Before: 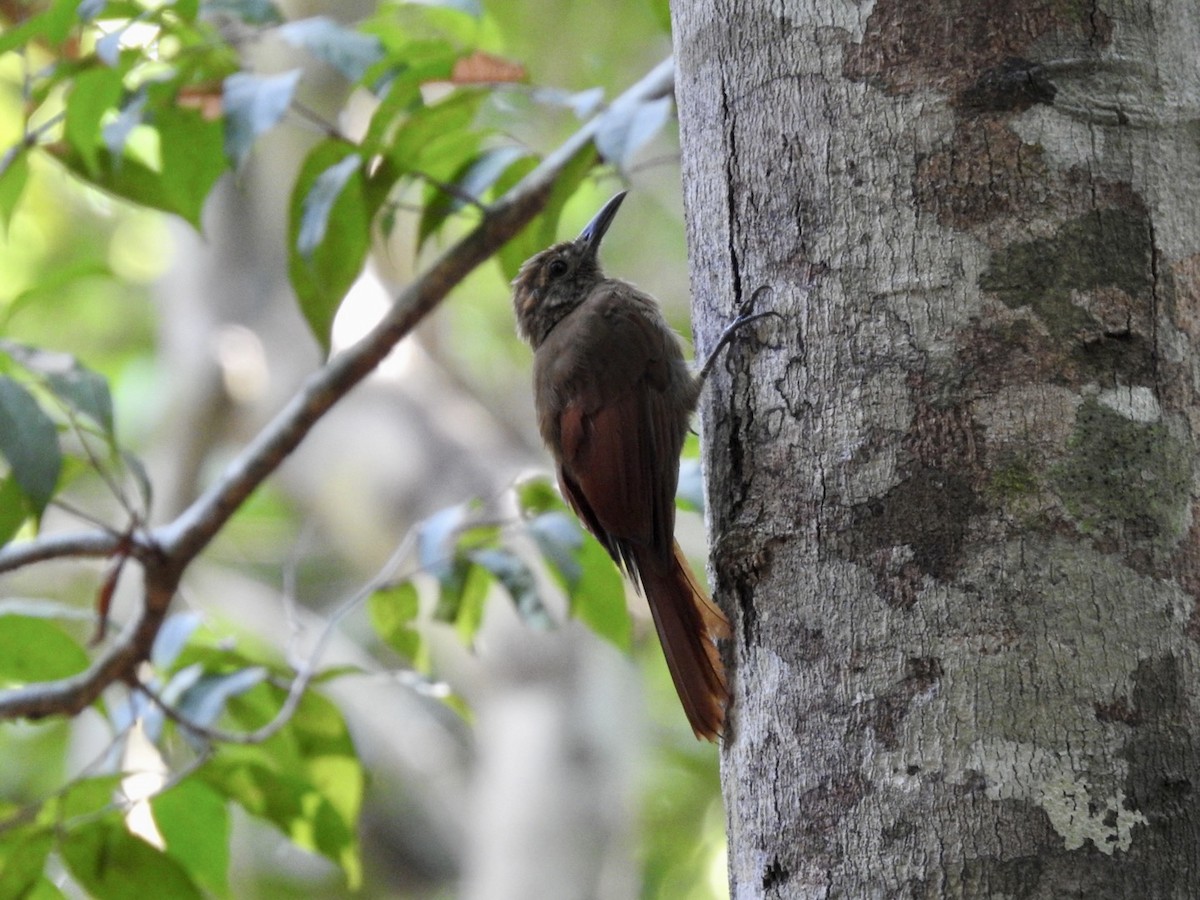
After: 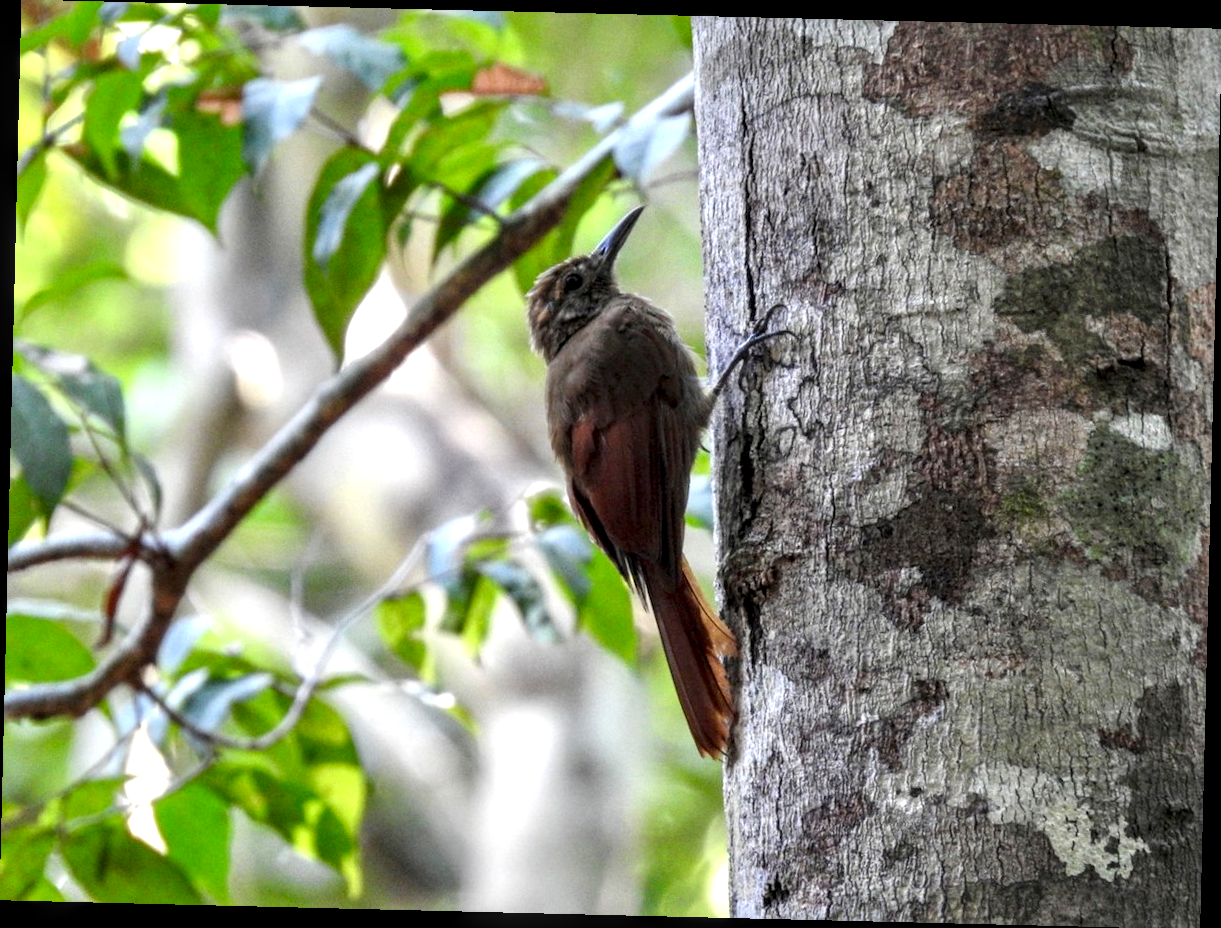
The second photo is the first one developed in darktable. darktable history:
crop and rotate: angle -1.4°
exposure: black level correction 0.001, exposure 0.499 EV, compensate exposure bias true, compensate highlight preservation false
local contrast: detail 150%
